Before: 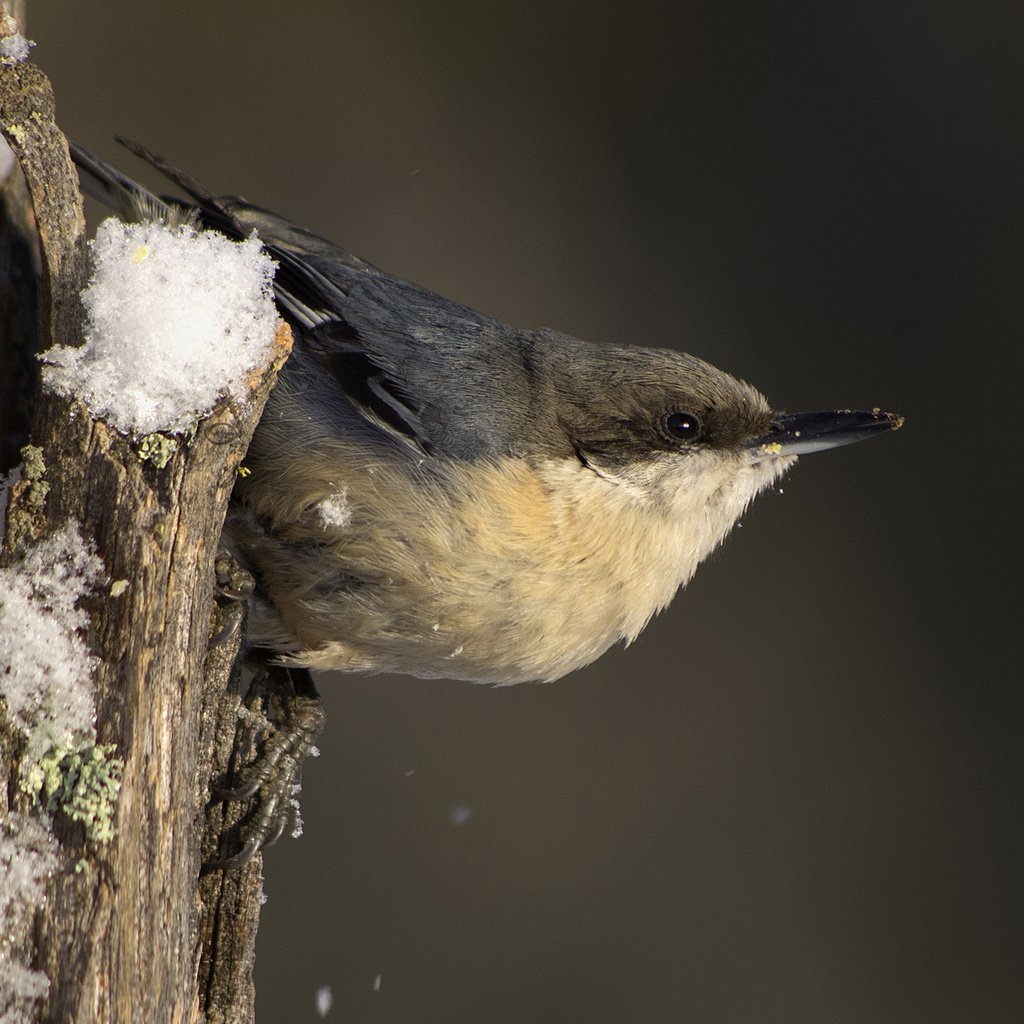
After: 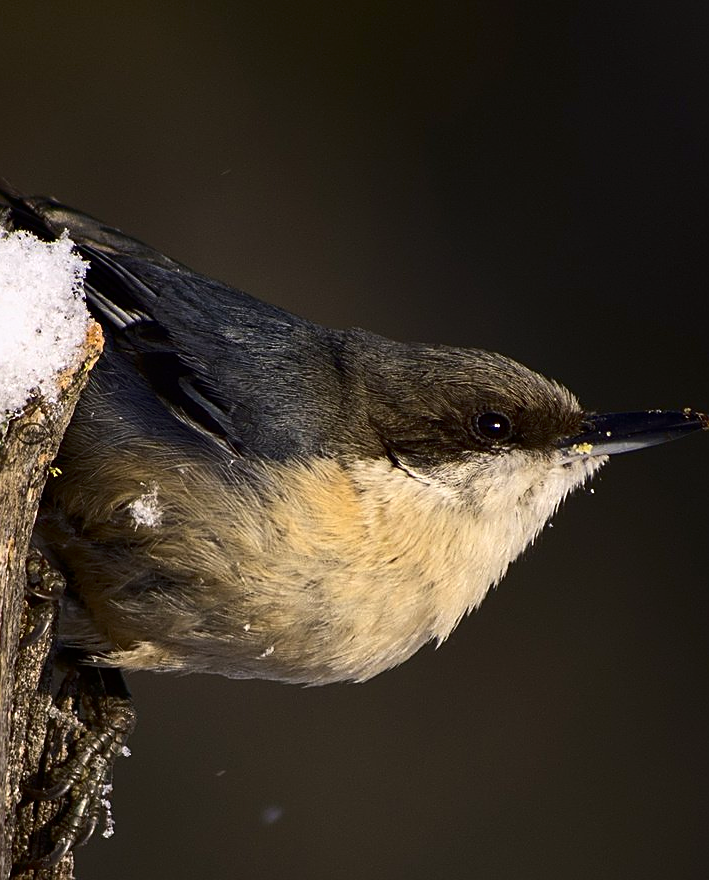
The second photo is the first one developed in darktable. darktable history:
sharpen: on, module defaults
crop: left 18.479%, right 12.2%, bottom 13.971%
color calibration: illuminant custom, x 0.348, y 0.366, temperature 4940.58 K
contrast brightness saturation: contrast 0.19, brightness -0.11, saturation 0.21
